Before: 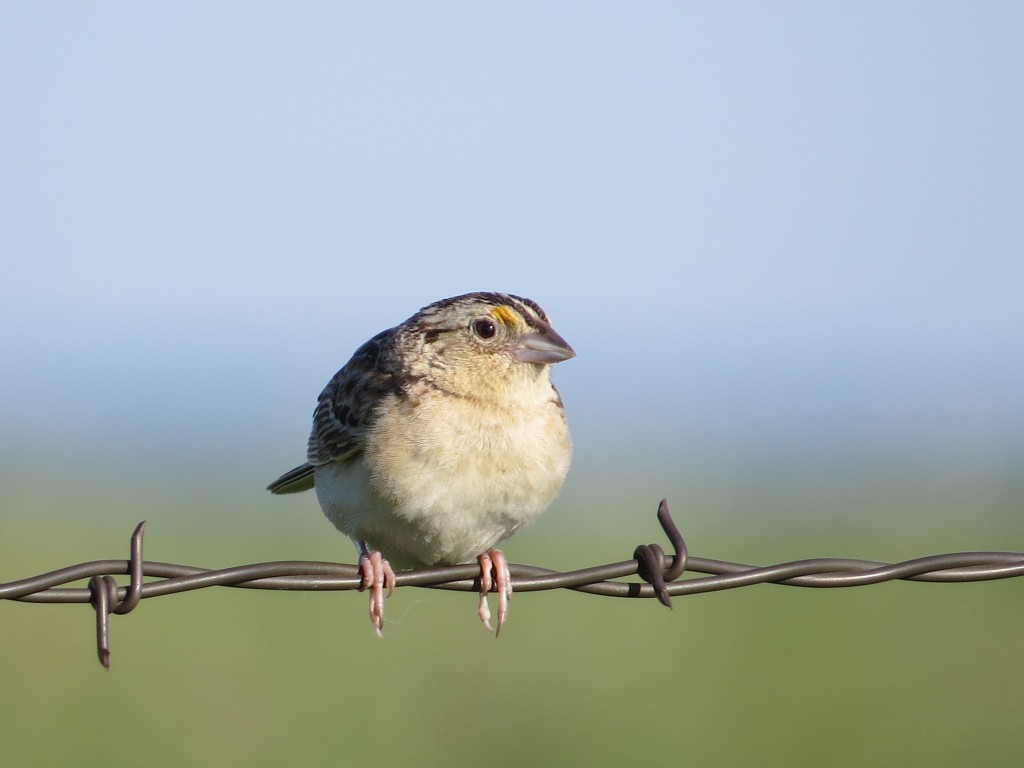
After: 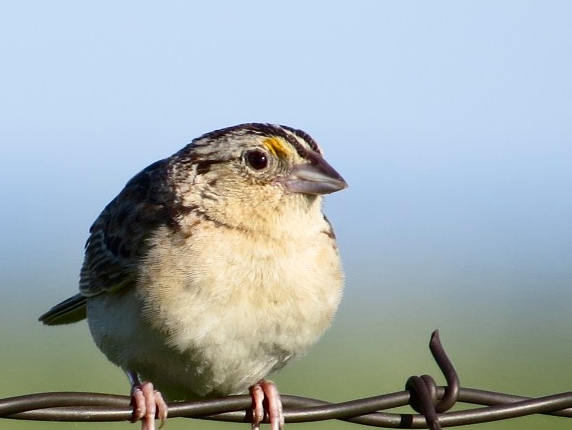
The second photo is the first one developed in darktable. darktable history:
contrast brightness saturation: contrast 0.202, brightness -0.105, saturation 0.1
crop and rotate: left 22.284%, top 22.033%, right 21.802%, bottom 21.884%
